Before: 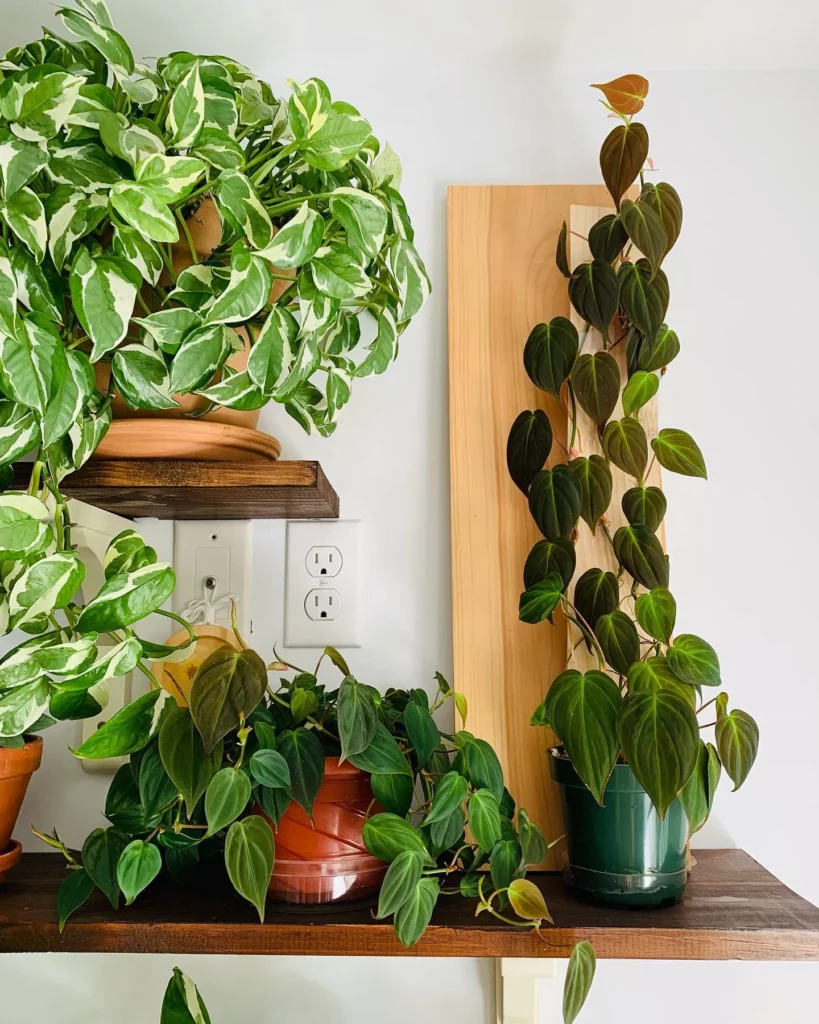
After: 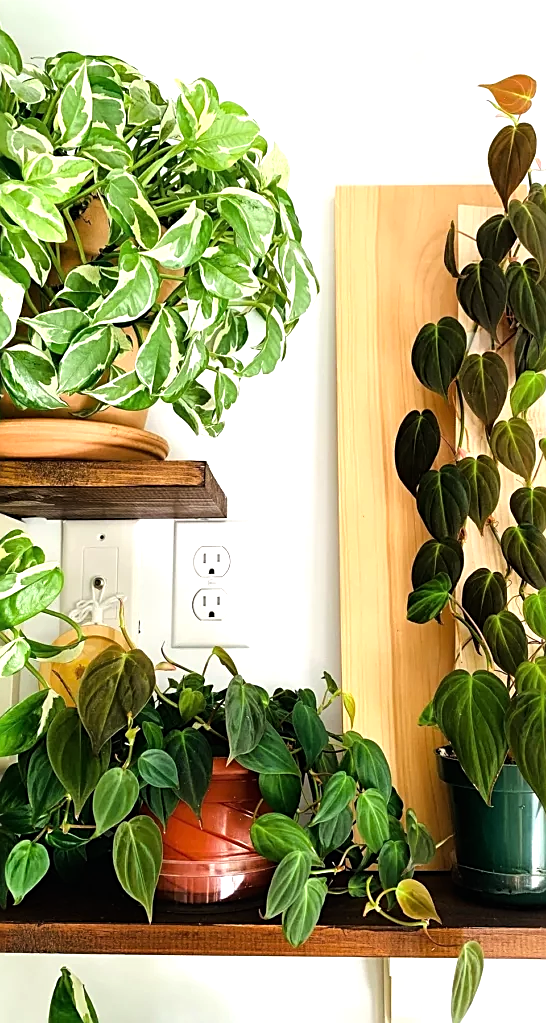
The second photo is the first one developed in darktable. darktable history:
sharpen: on, module defaults
tone equalizer: -8 EV -0.769 EV, -7 EV -0.735 EV, -6 EV -0.625 EV, -5 EV -0.379 EV, -3 EV 0.379 EV, -2 EV 0.6 EV, -1 EV 0.68 EV, +0 EV 0.764 EV
crop and rotate: left 13.699%, right 19.615%
